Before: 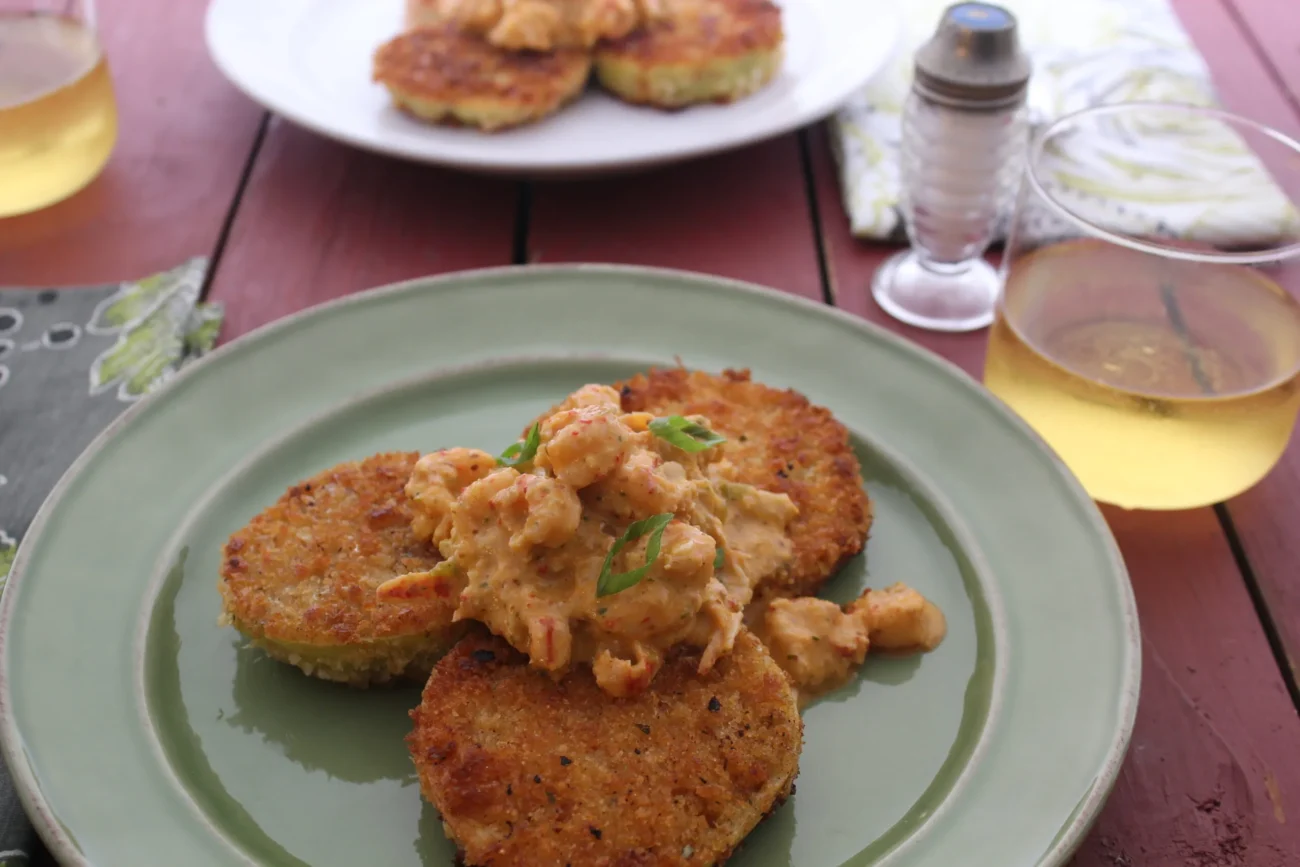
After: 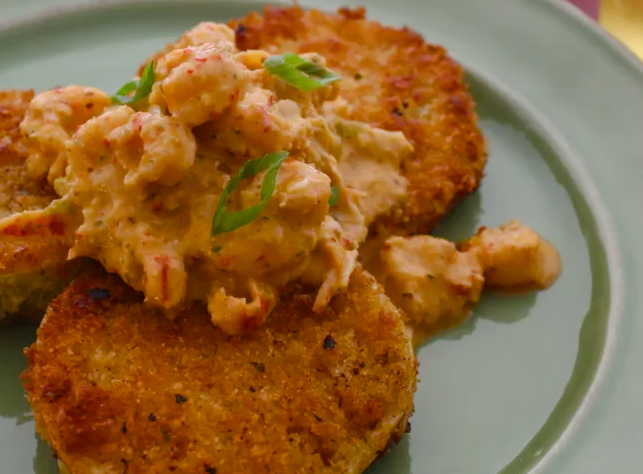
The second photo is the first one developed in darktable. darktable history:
crop: left 29.672%, top 41.786%, right 20.851%, bottom 3.487%
color balance rgb: perceptual saturation grading › global saturation 20%, perceptual saturation grading › highlights -25%, perceptual saturation grading › shadows 50%
shadows and highlights: soften with gaussian
